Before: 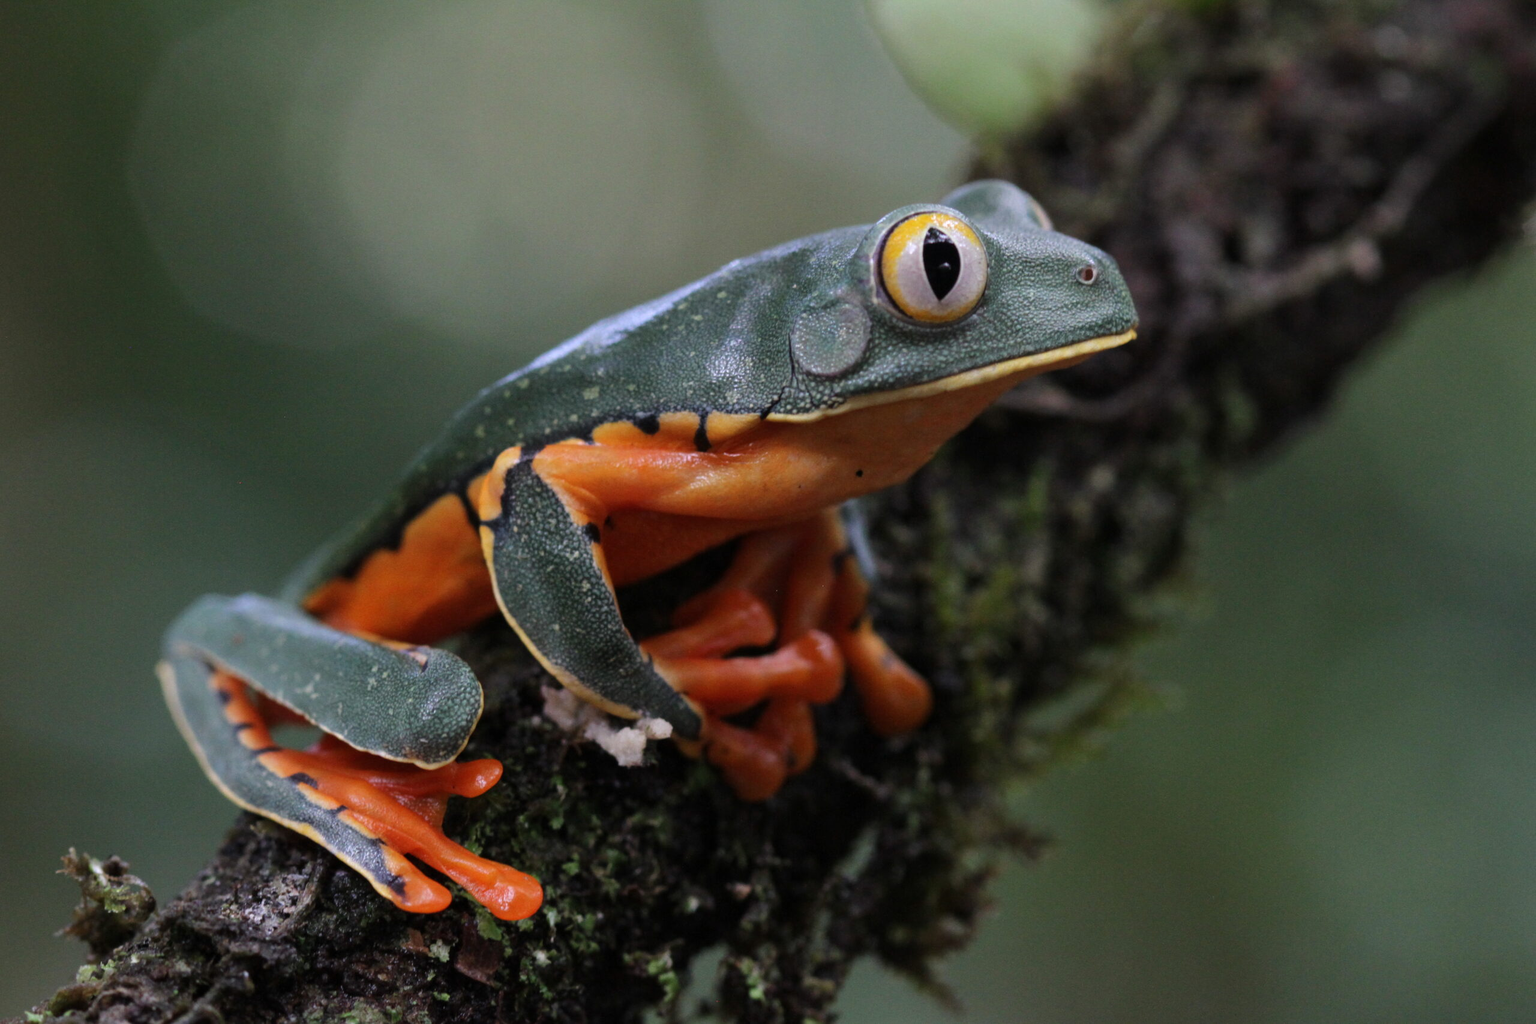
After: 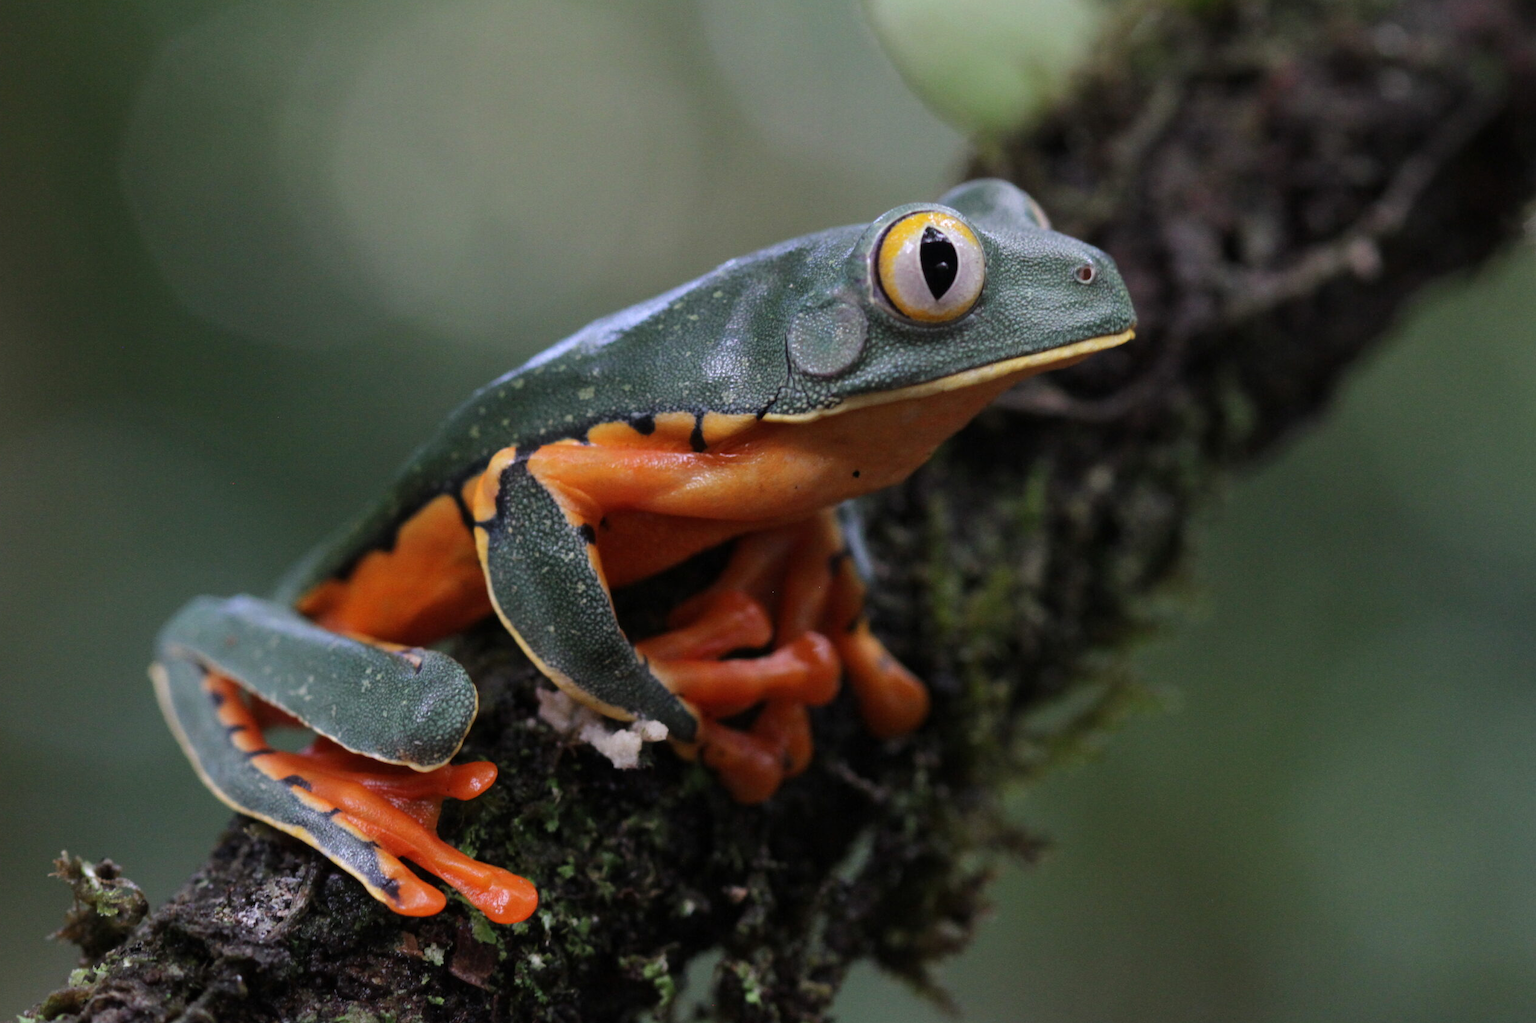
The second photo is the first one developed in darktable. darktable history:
crop and rotate: left 0.552%, top 0.289%, bottom 0.299%
